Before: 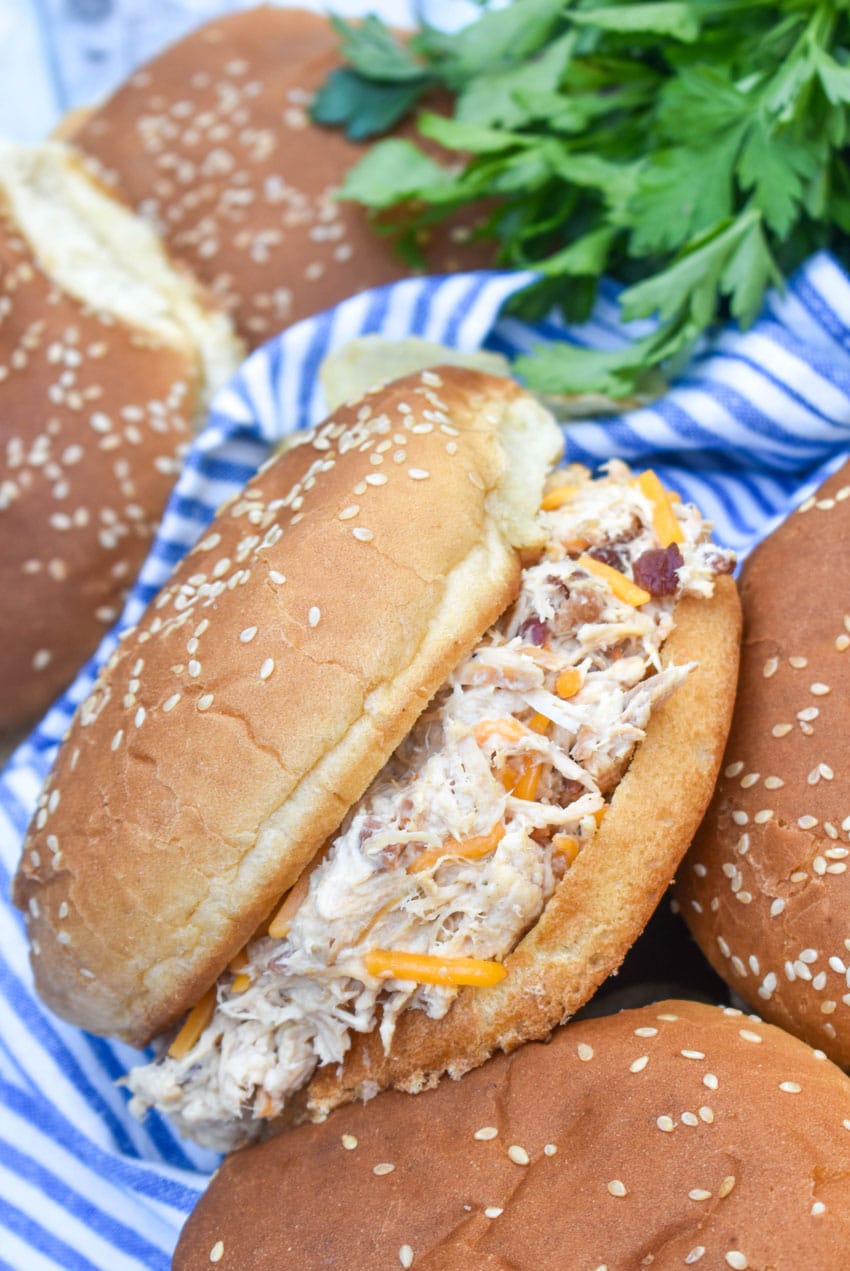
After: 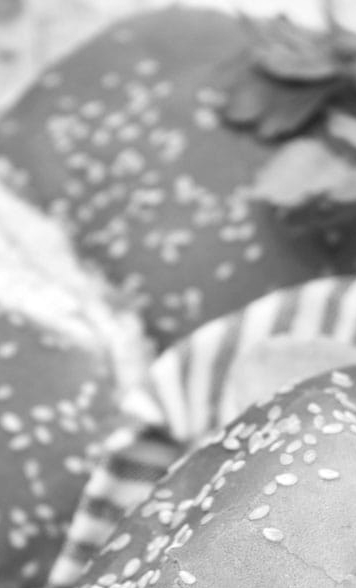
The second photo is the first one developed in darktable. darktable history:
color correction: highlights a* 14.52, highlights b* 4.84
monochrome: on, module defaults
white balance: red 0.98, blue 1.61
crop and rotate: left 10.817%, top 0.062%, right 47.194%, bottom 53.626%
